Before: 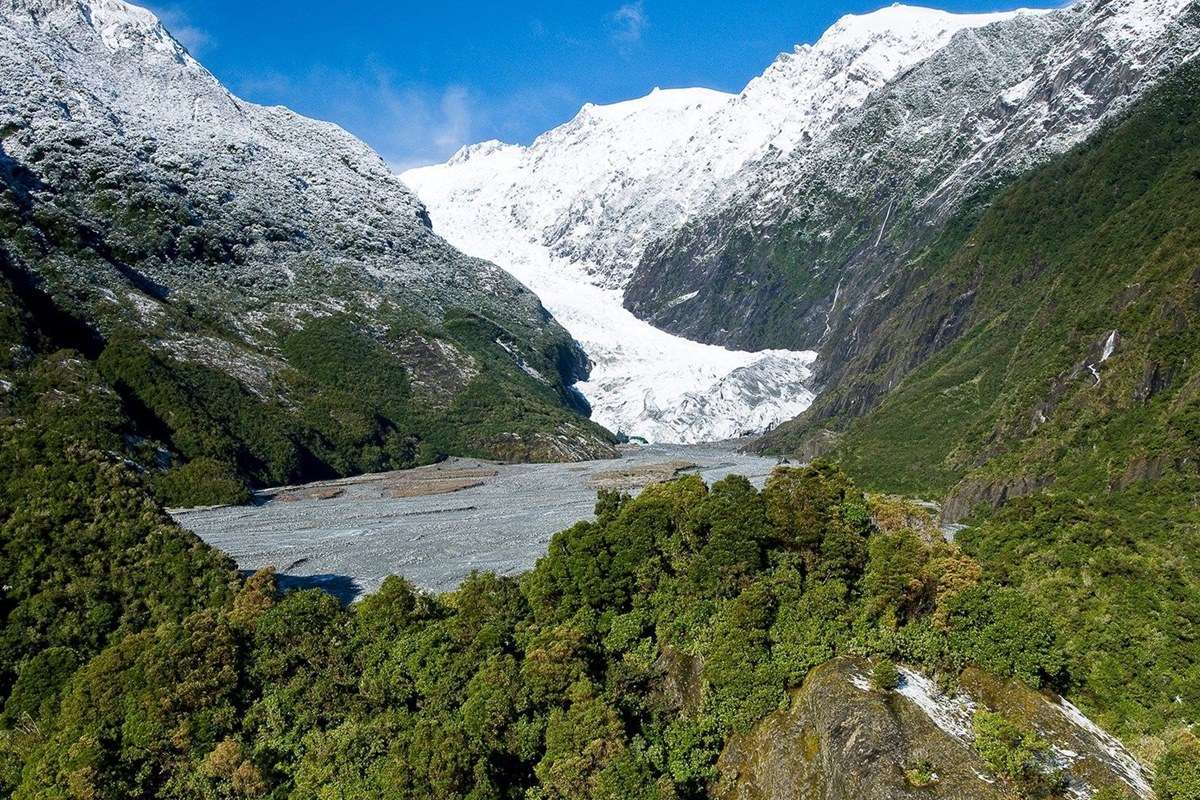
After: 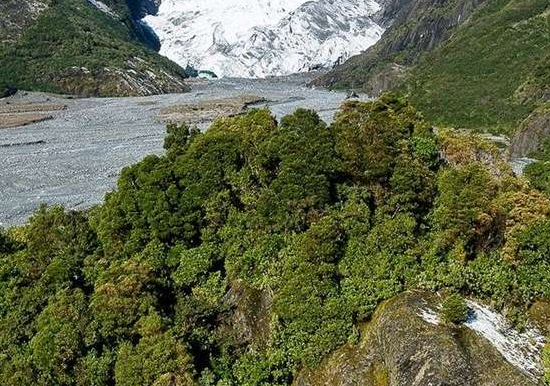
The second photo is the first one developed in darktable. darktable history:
crop: left 35.976%, top 45.819%, right 18.162%, bottom 5.807%
base curve: preserve colors none
